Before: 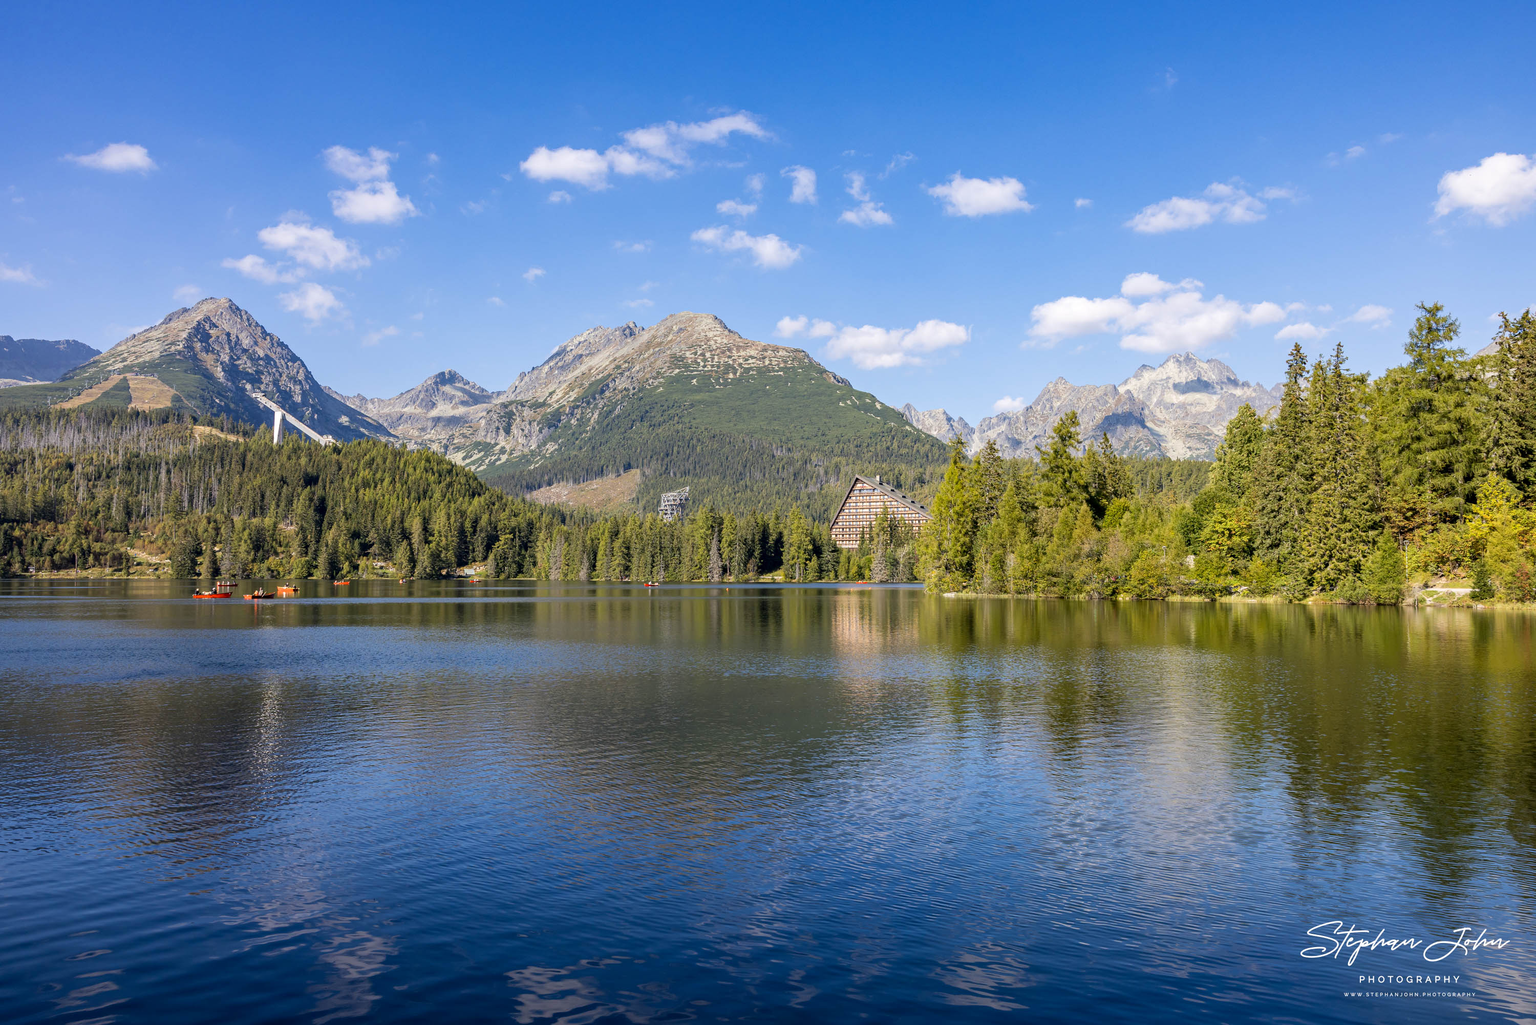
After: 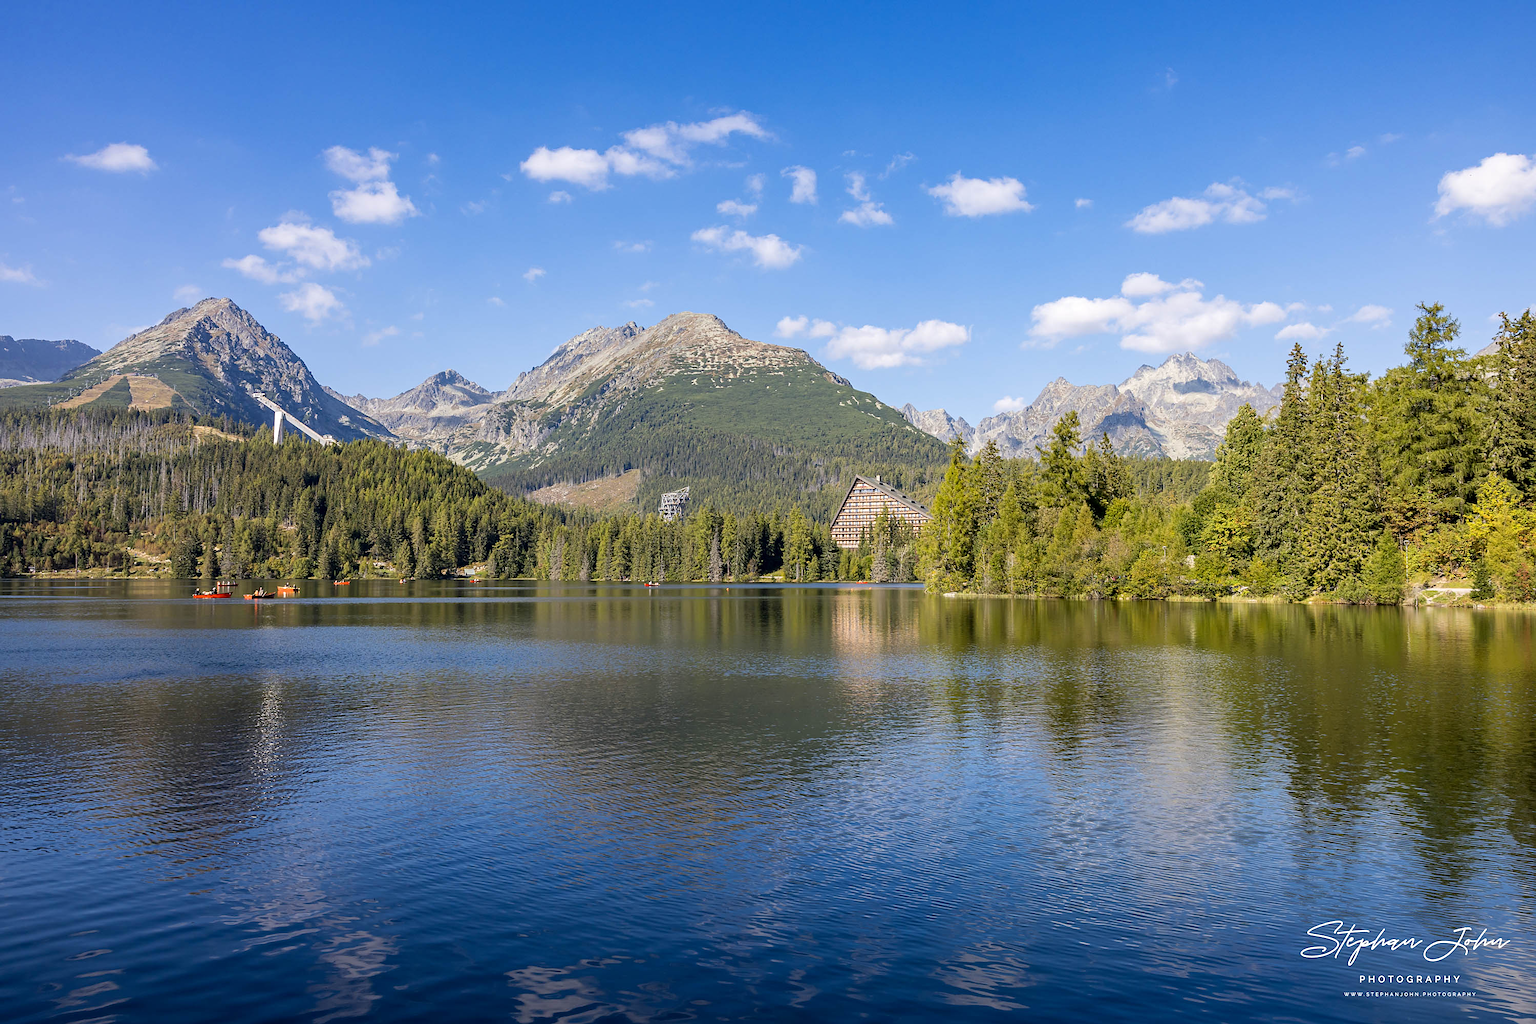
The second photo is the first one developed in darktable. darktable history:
sharpen: radius 1.838, amount 0.408, threshold 1.707
